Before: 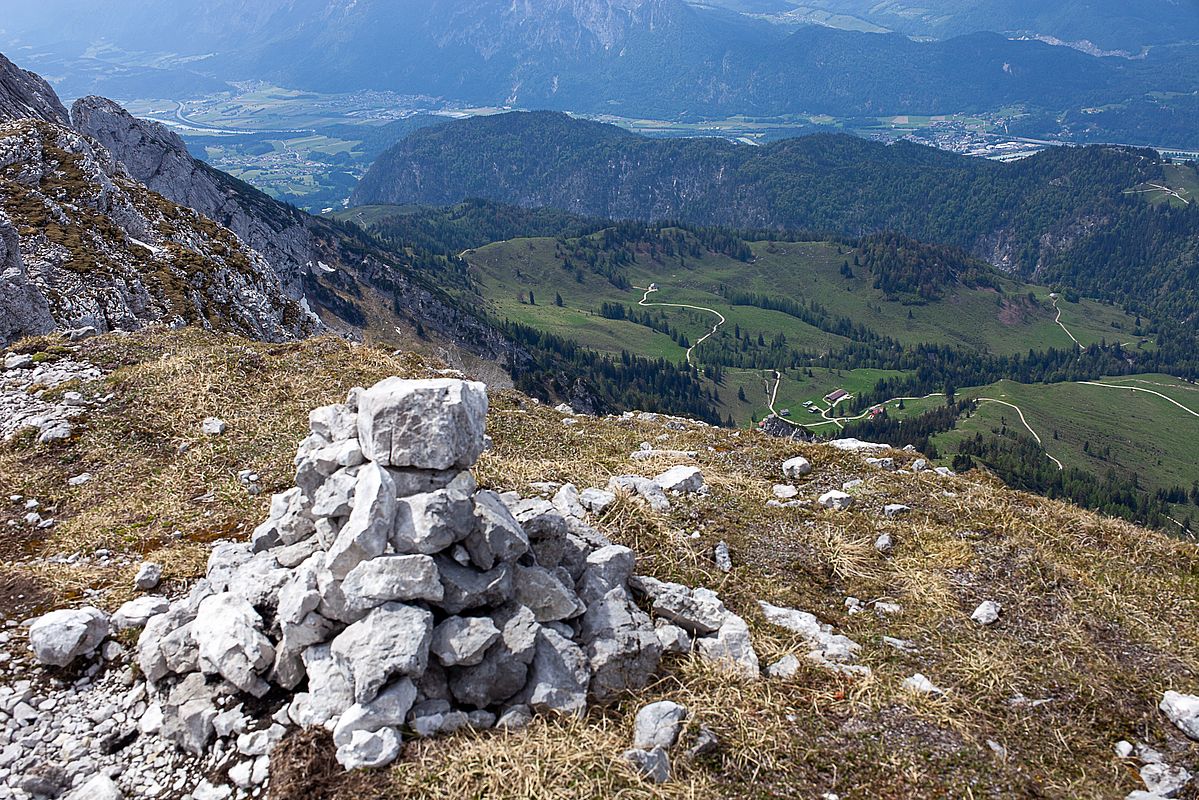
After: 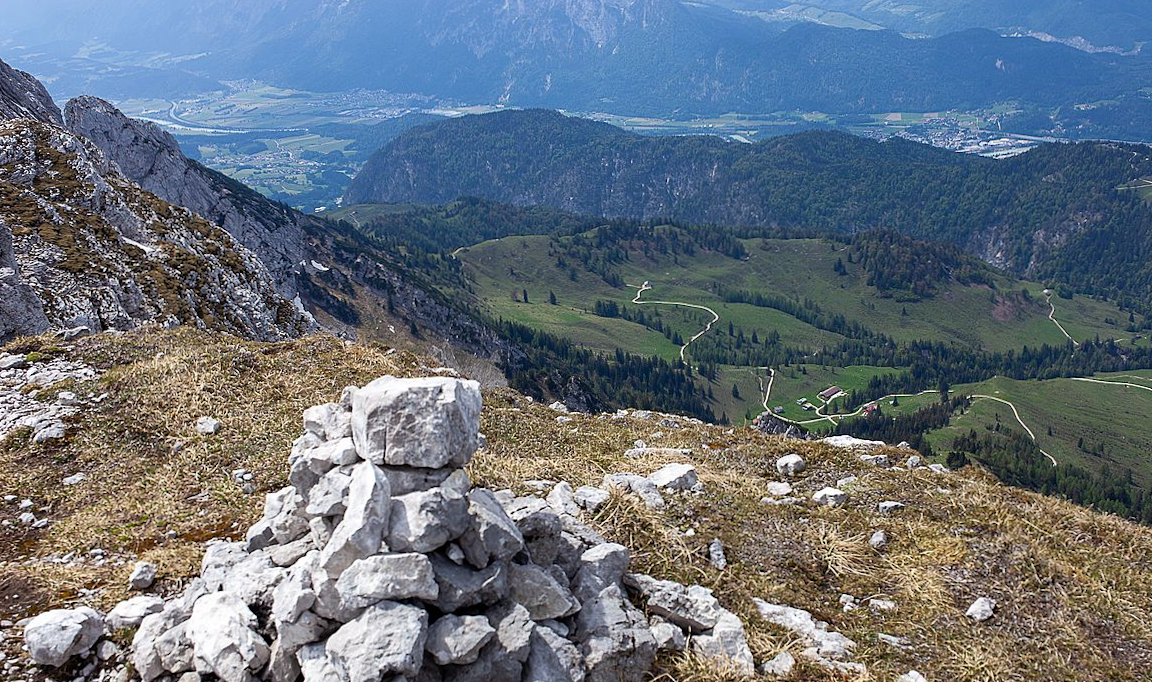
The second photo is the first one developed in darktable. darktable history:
exposure: exposure 0 EV, compensate highlight preservation false
crop and rotate: angle 0.2°, left 0.275%, right 3.127%, bottom 14.18%
